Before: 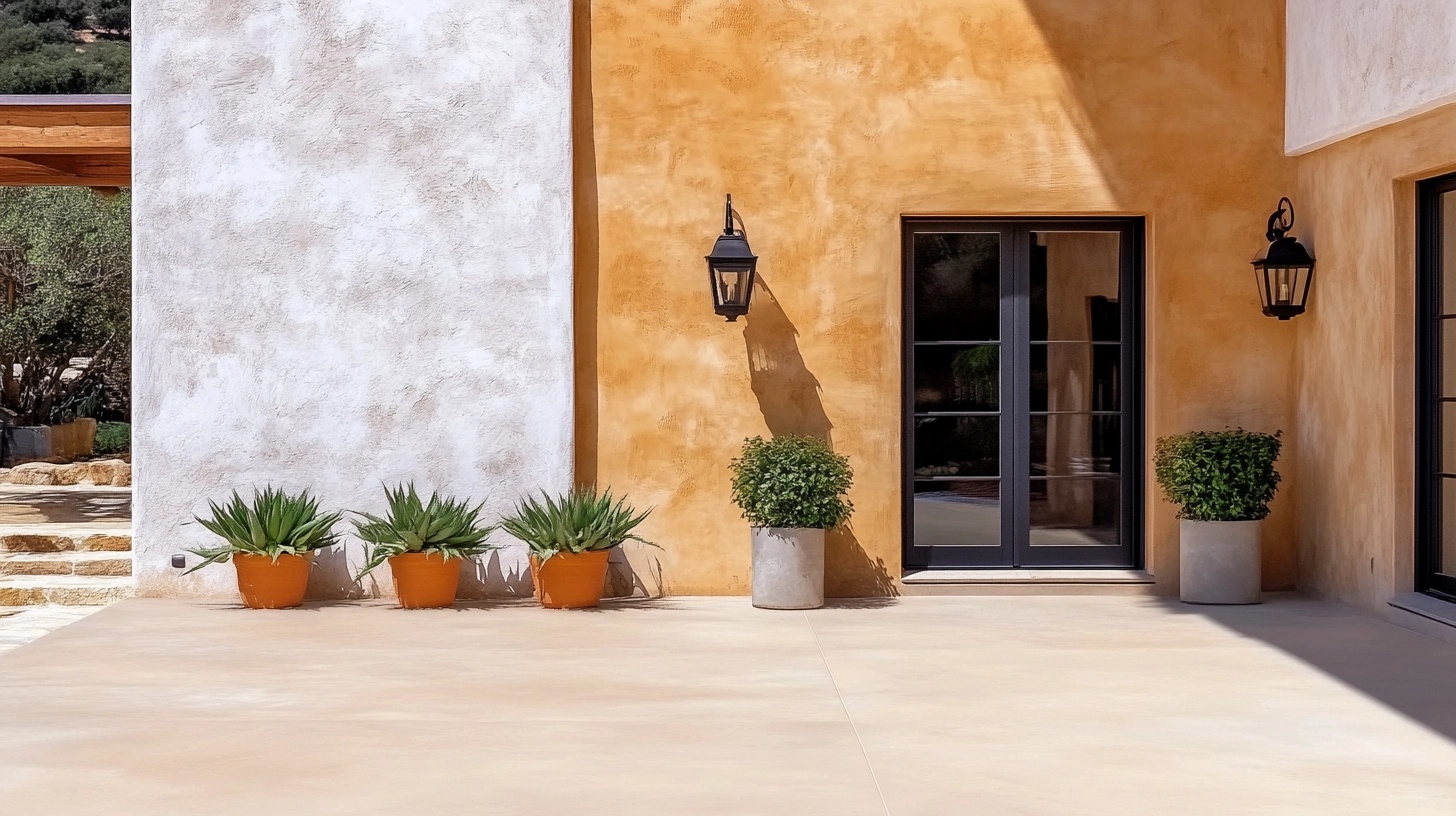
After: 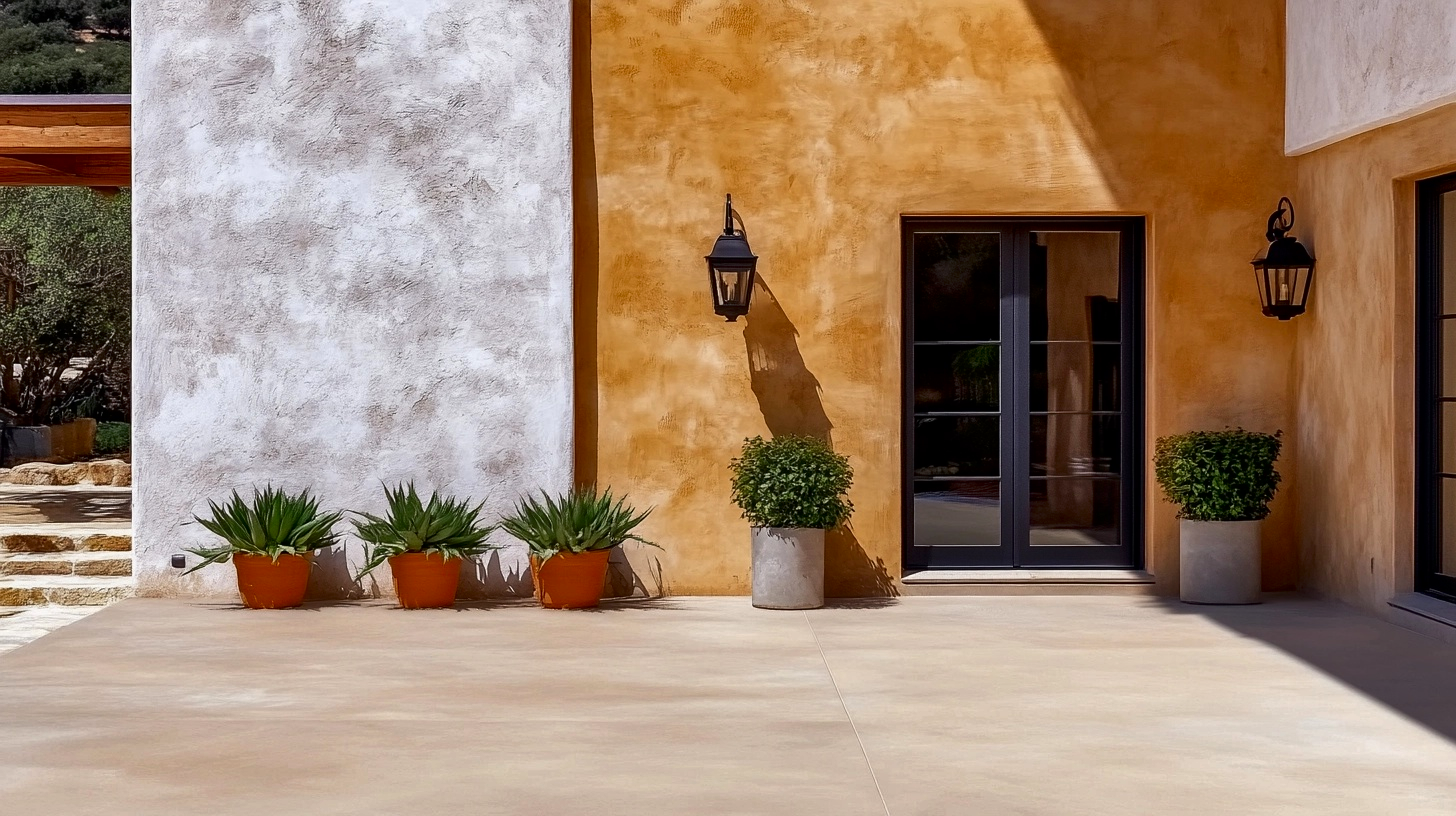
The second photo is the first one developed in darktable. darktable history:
contrast brightness saturation: brightness -0.199, saturation 0.085
shadows and highlights: soften with gaussian
